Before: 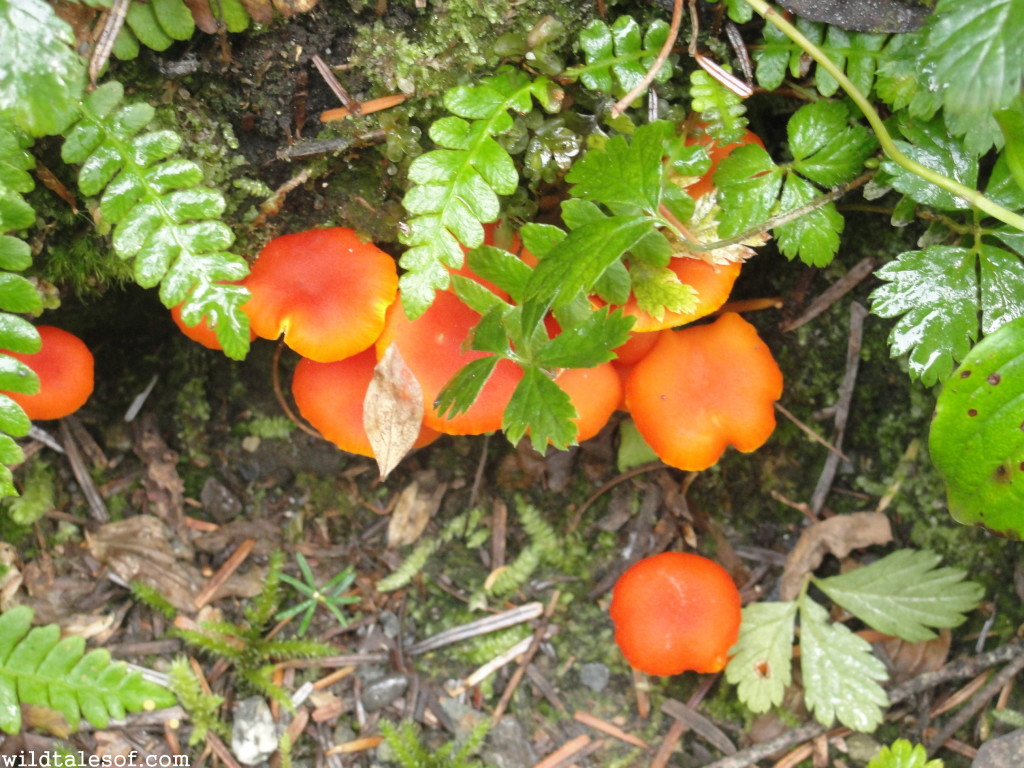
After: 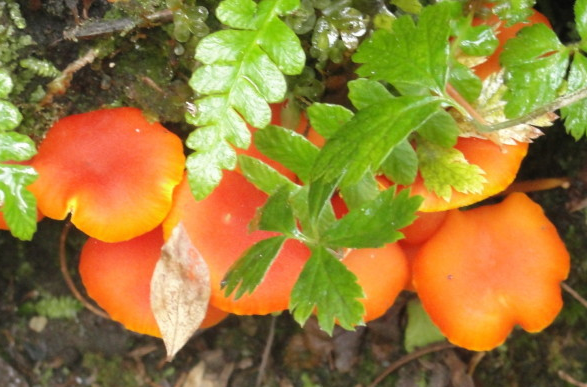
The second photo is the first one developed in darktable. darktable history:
crop: left 20.826%, top 15.672%, right 21.756%, bottom 33.879%
